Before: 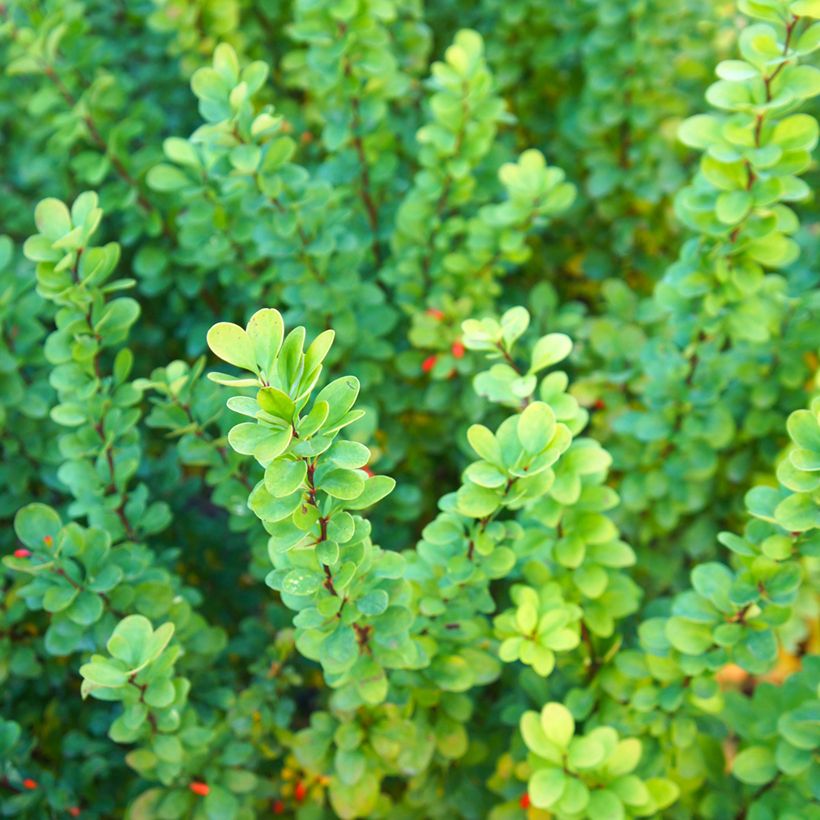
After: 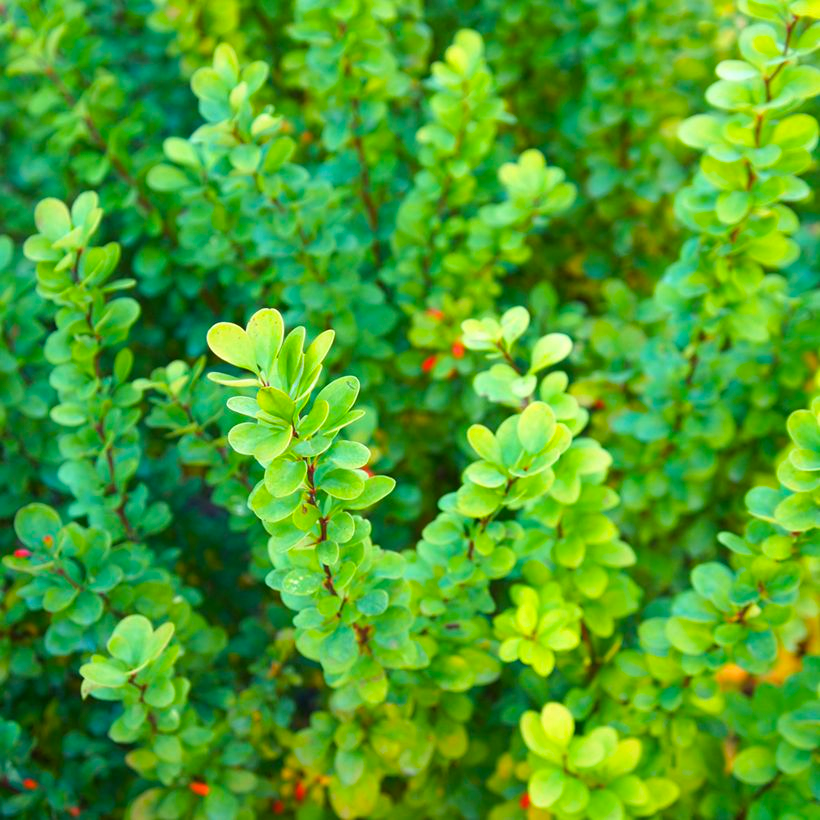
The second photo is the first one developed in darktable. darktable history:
color balance rgb: global offset › hue 171.5°, perceptual saturation grading › global saturation 18.099%, global vibrance 20%
tone equalizer: on, module defaults
